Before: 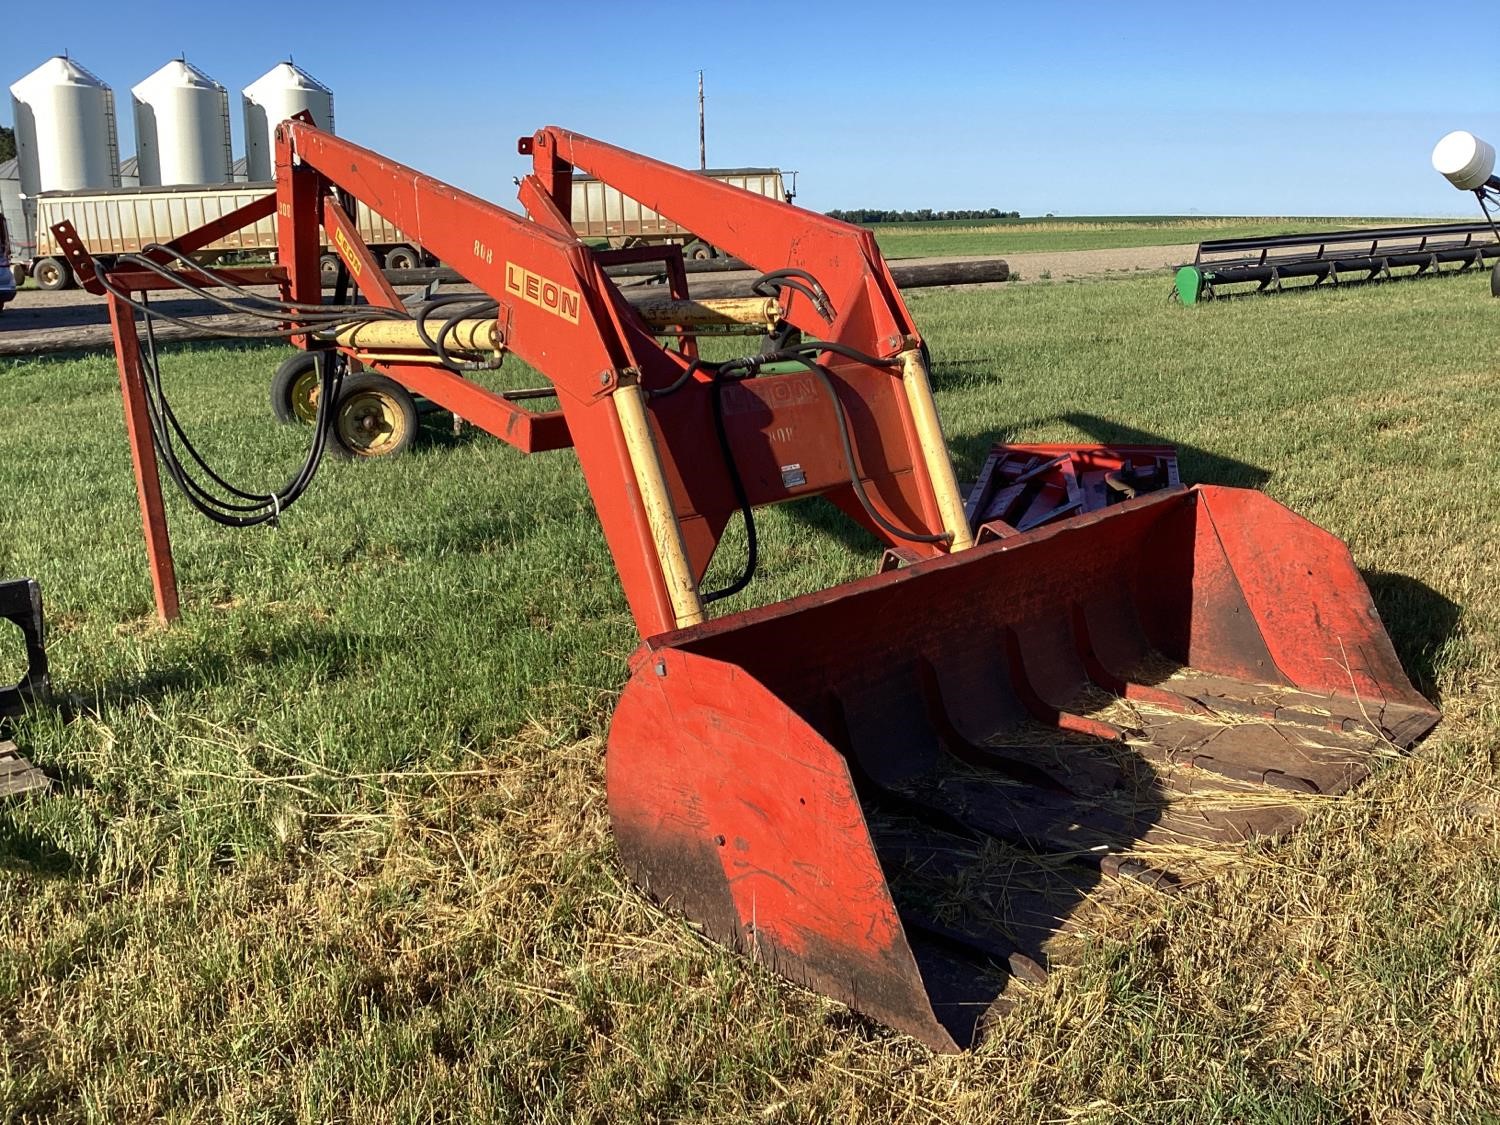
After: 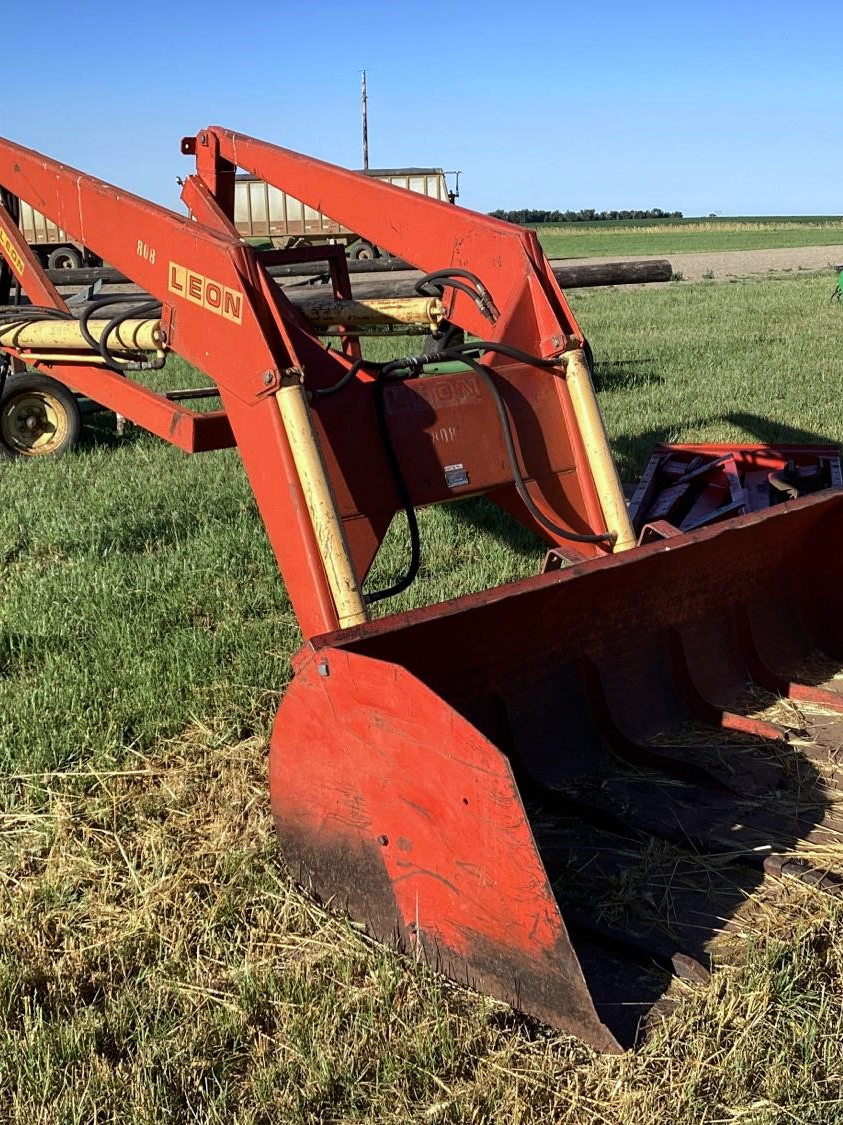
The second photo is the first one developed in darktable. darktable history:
crop and rotate: left 22.516%, right 21.234%
tone curve: curves: ch0 [(0, 0) (0.08, 0.056) (0.4, 0.4) (0.6, 0.612) (0.92, 0.924) (1, 1)], color space Lab, linked channels, preserve colors none
white balance: red 0.974, blue 1.044
